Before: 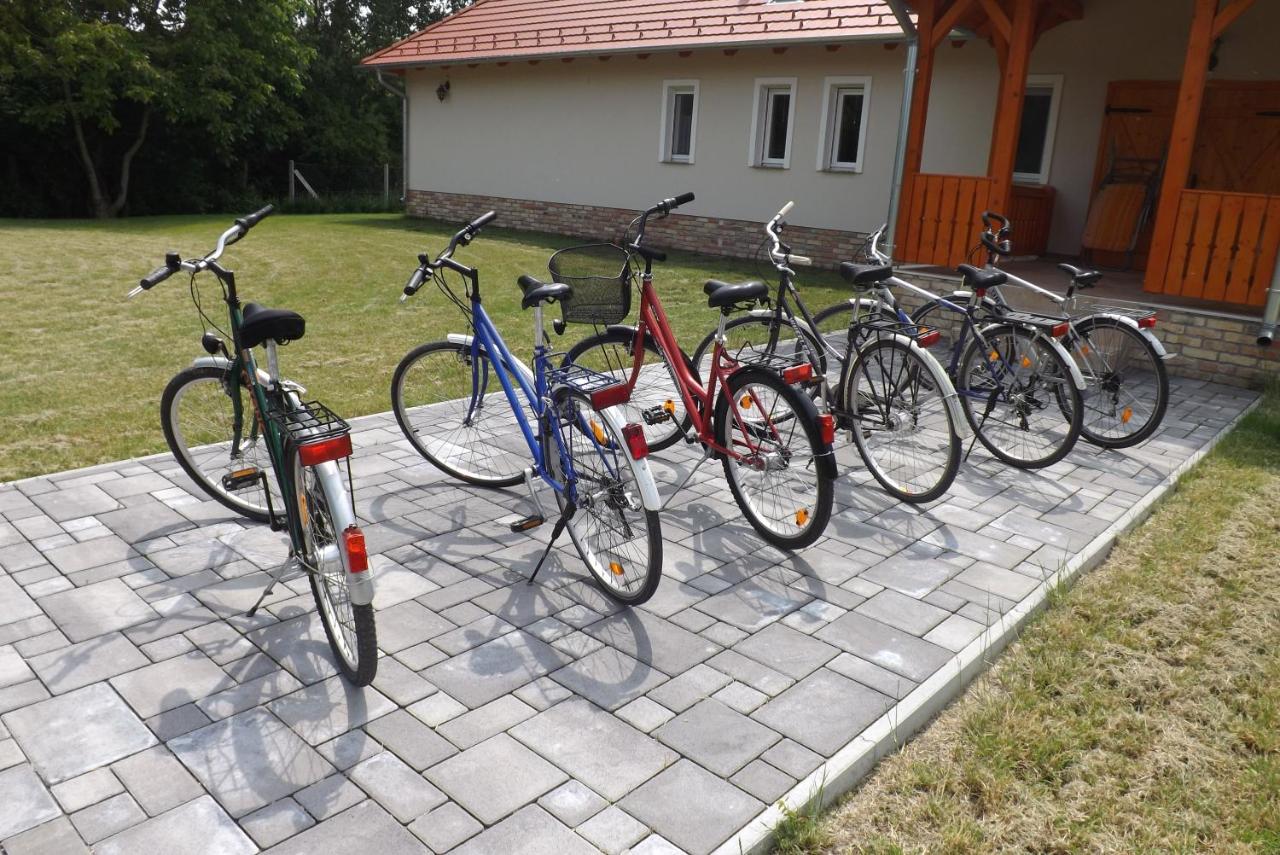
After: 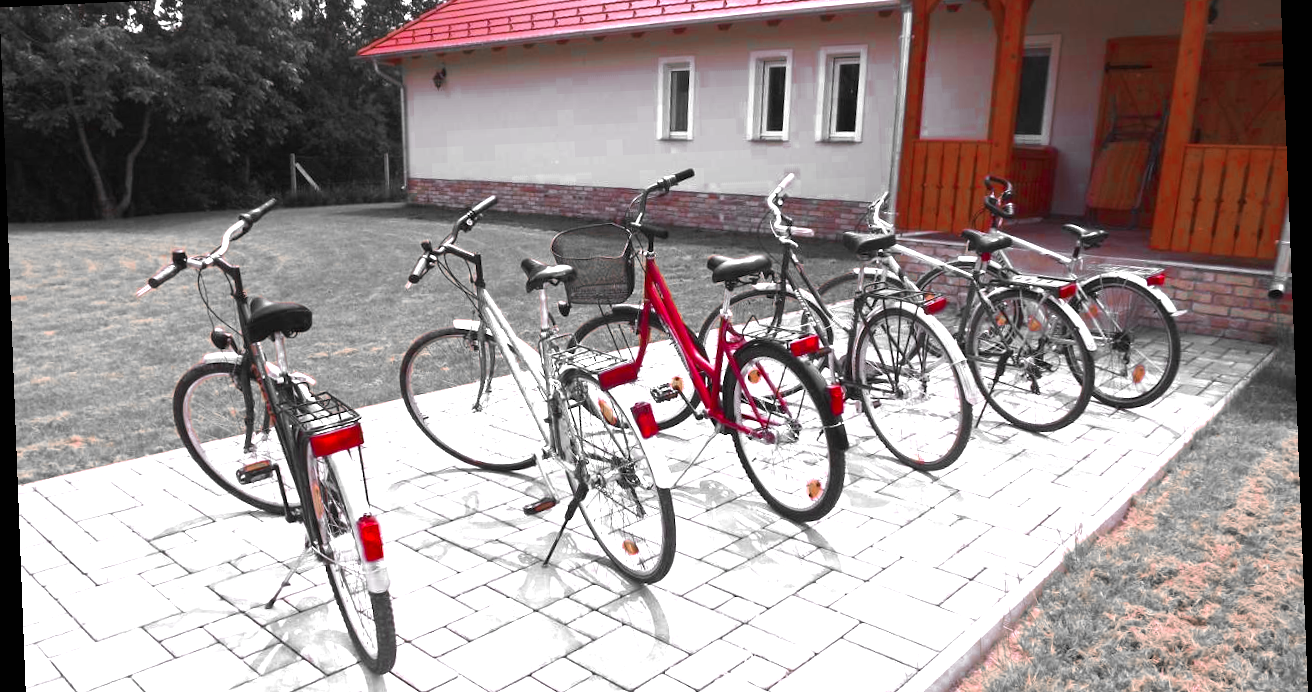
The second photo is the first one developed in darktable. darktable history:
exposure: black level correction 0, exposure 0.68 EV, compensate exposure bias true, compensate highlight preservation false
white balance: red 1.188, blue 1.11
rotate and perspective: rotation -2.22°, lens shift (horizontal) -0.022, automatic cropping off
color zones: curves: ch0 [(0, 0.352) (0.143, 0.407) (0.286, 0.386) (0.429, 0.431) (0.571, 0.829) (0.714, 0.853) (0.857, 0.833) (1, 0.352)]; ch1 [(0, 0.604) (0.072, 0.726) (0.096, 0.608) (0.205, 0.007) (0.571, -0.006) (0.839, -0.013) (0.857, -0.012) (1, 0.604)]
crop: top 5.667%, bottom 17.637%
color calibration: illuminant Planckian (black body), adaptation linear Bradford (ICC v4), x 0.364, y 0.367, temperature 4417.56 K, saturation algorithm version 1 (2020)
